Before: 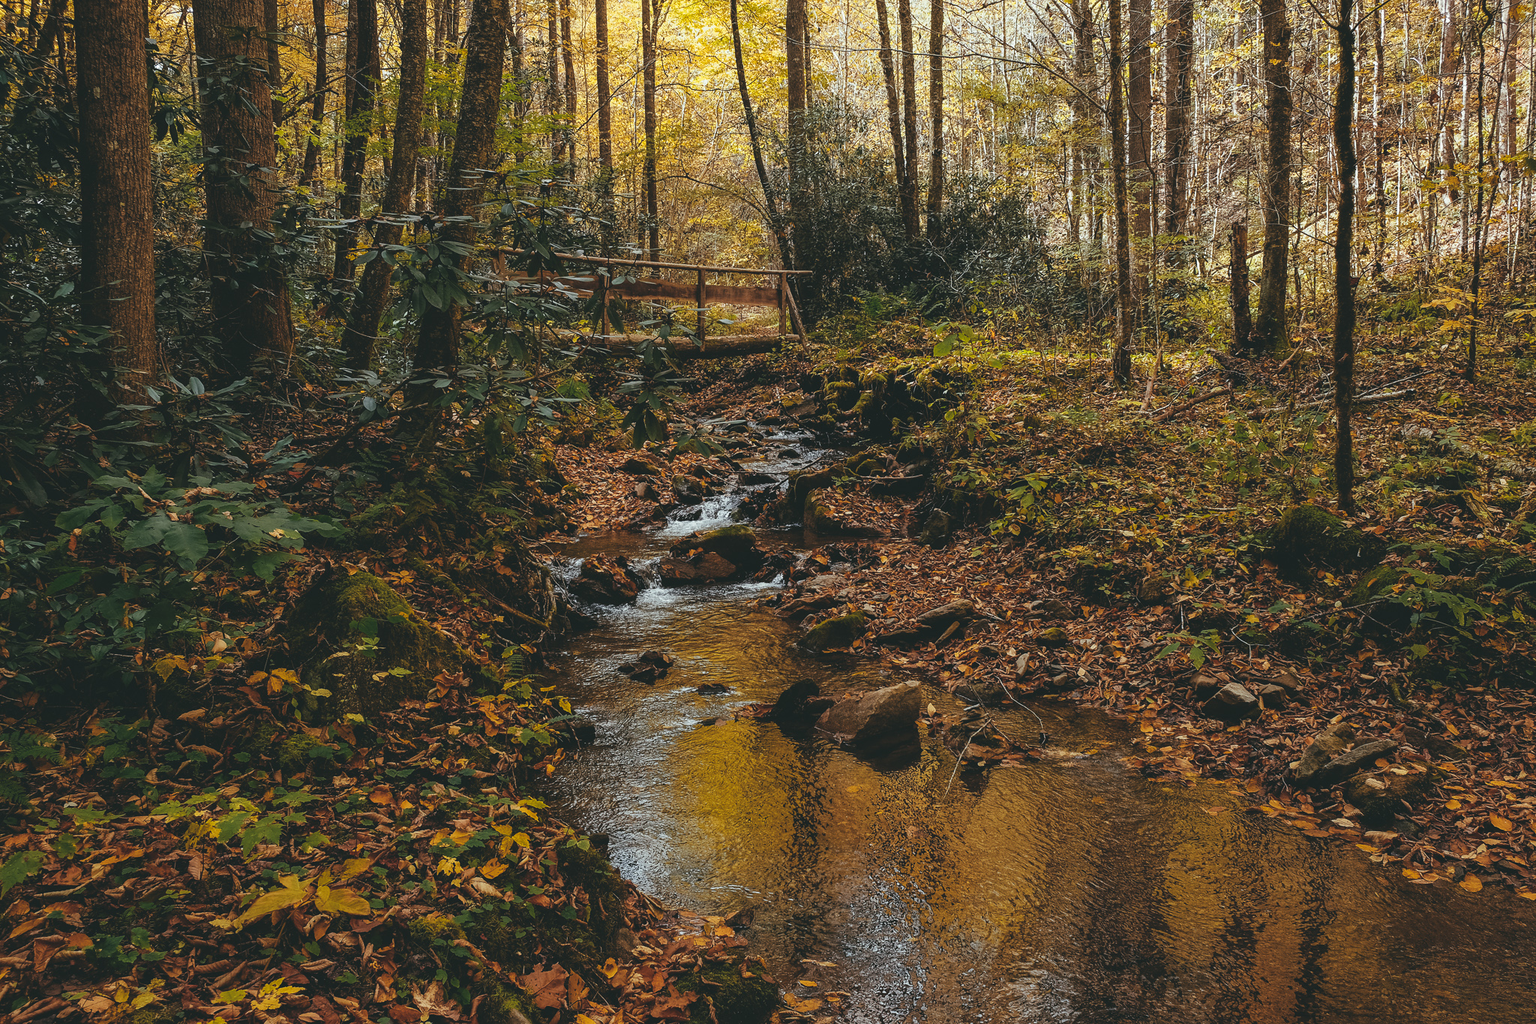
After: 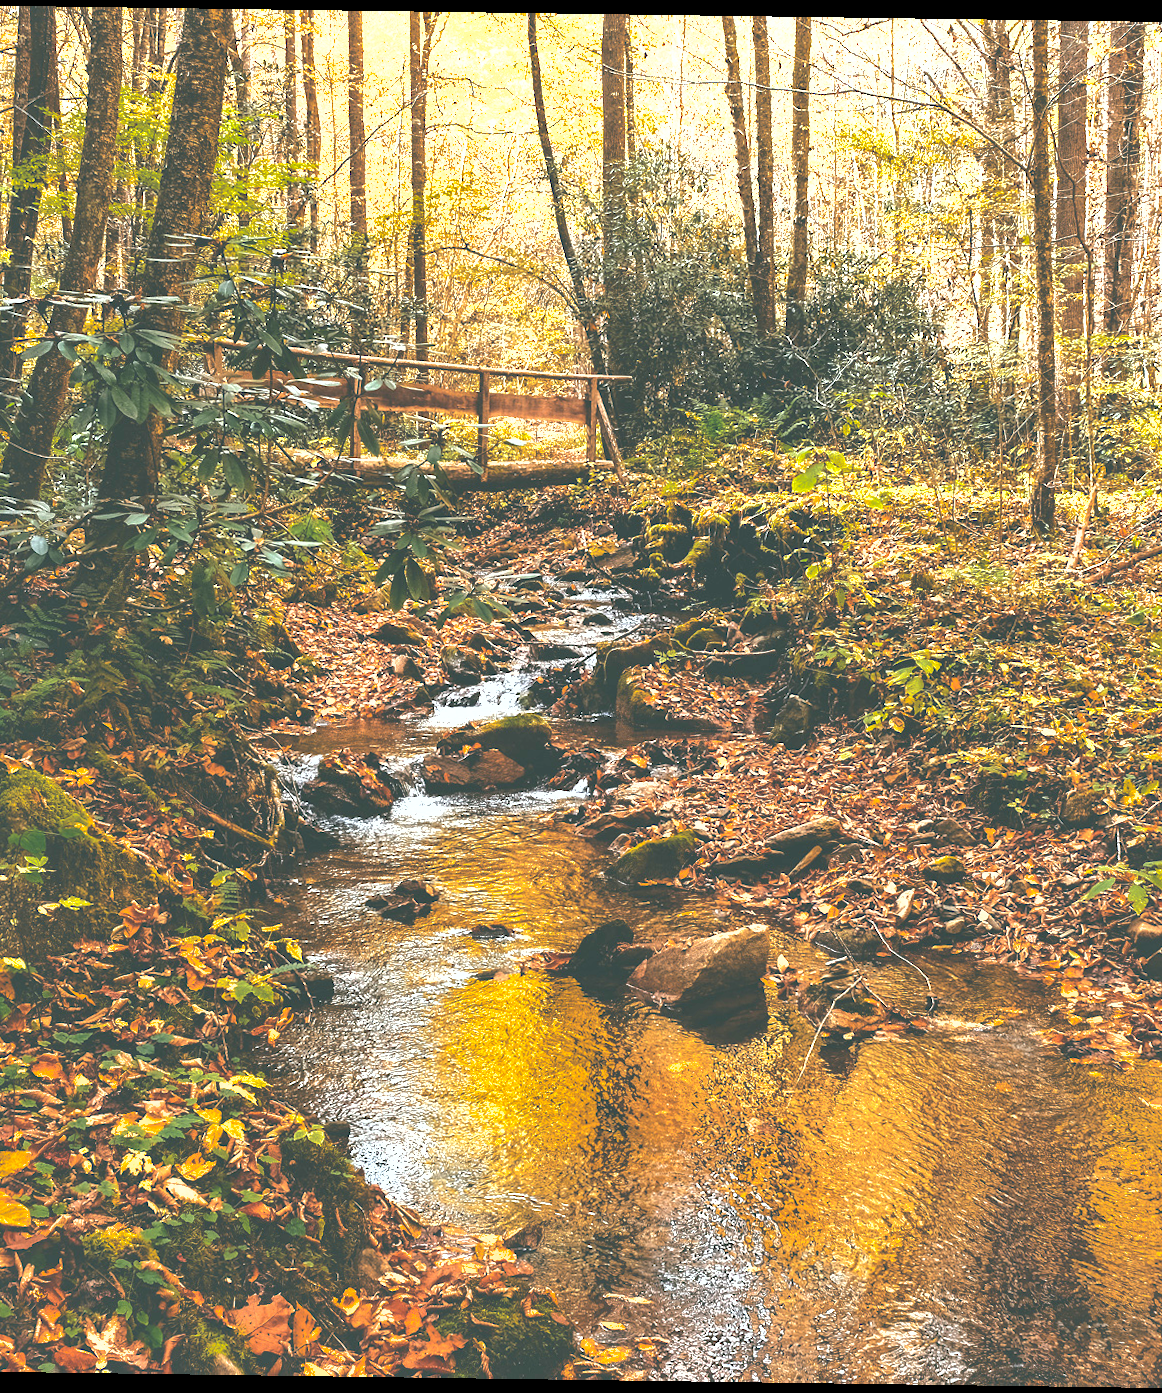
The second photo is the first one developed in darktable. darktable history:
shadows and highlights: on, module defaults
crop and rotate: left 22.516%, right 21.234%
exposure: black level correction 0.001, exposure 2 EV, compensate highlight preservation false
rotate and perspective: rotation 0.8°, automatic cropping off
